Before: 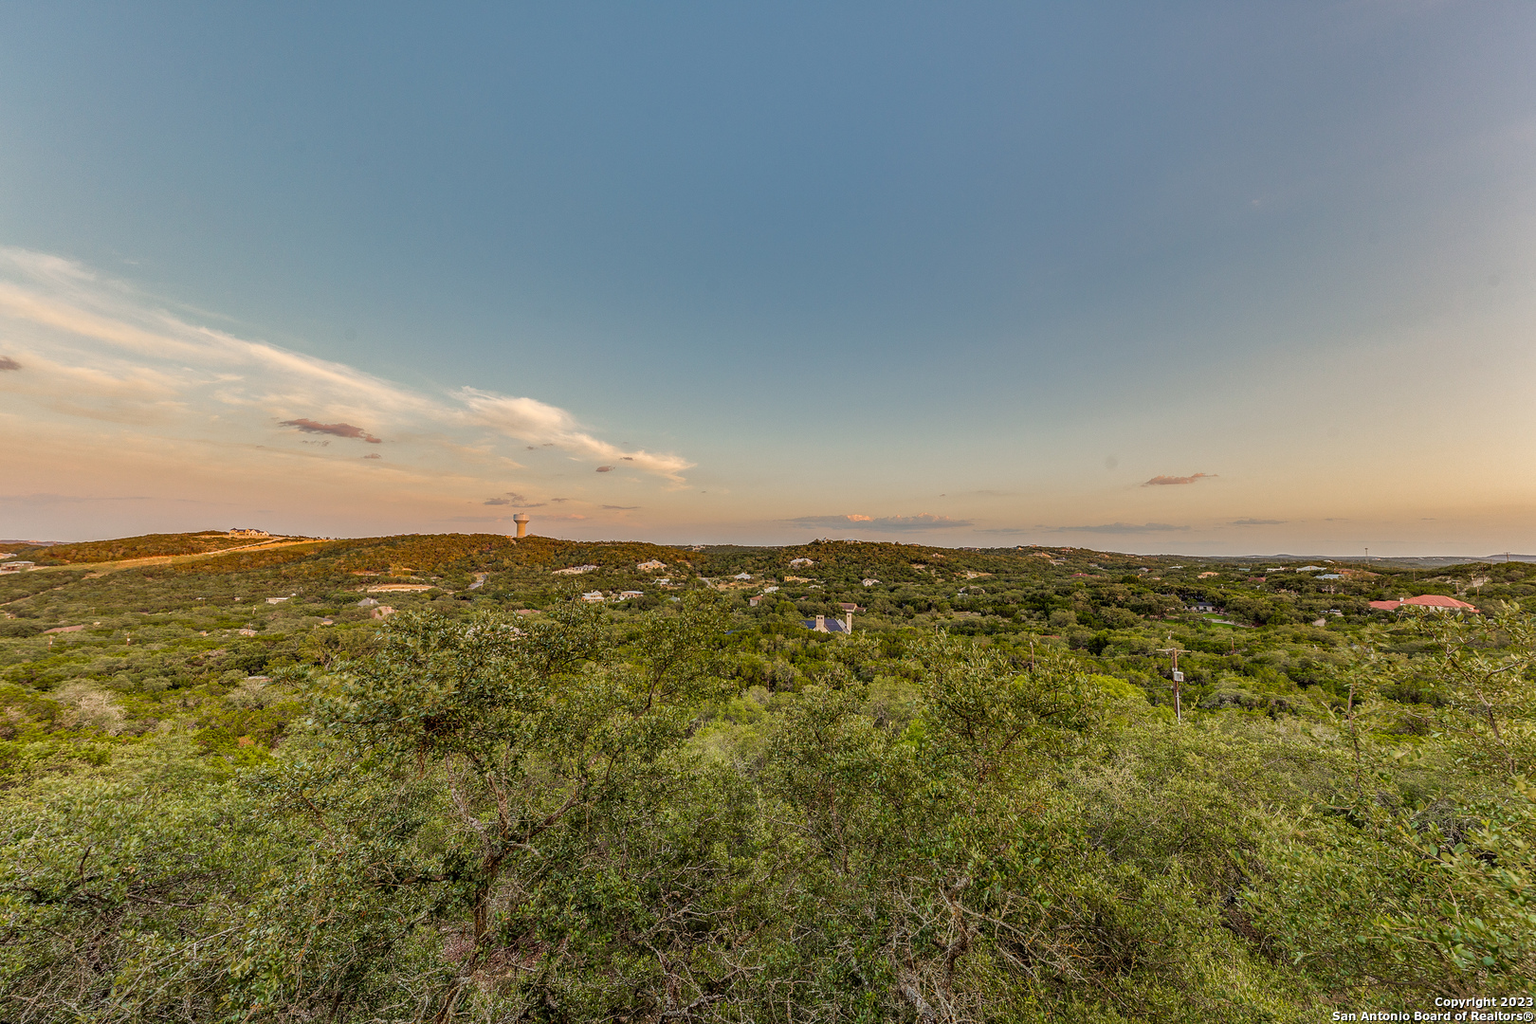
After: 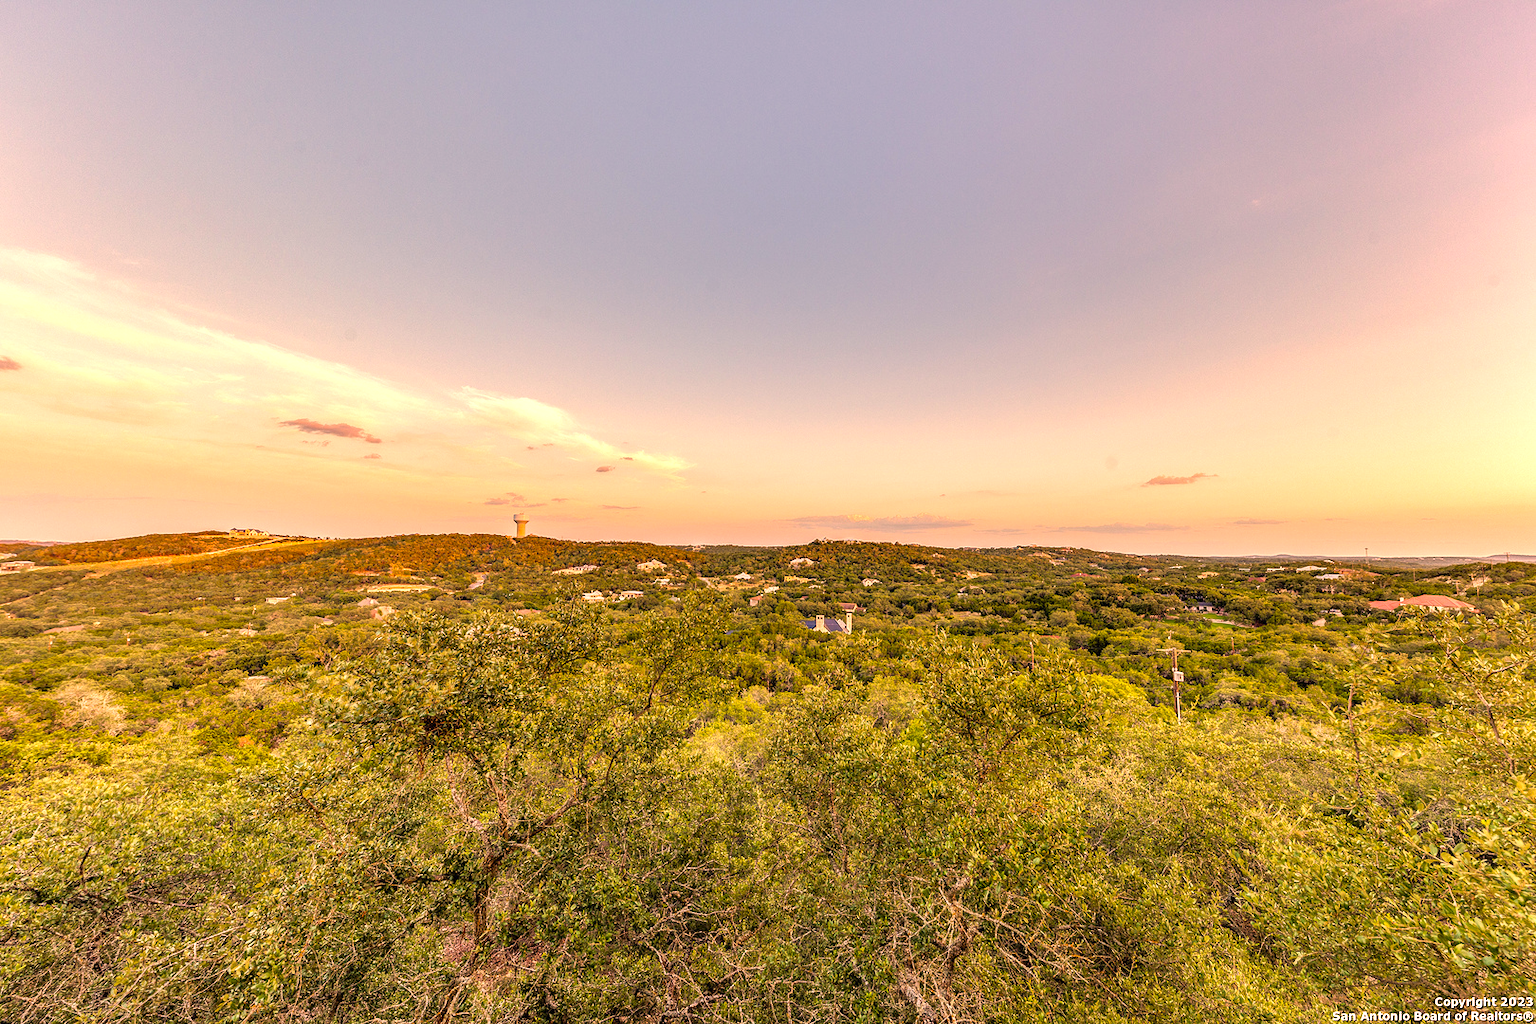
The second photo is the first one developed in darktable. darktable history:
exposure: exposure 0.95 EV, compensate highlight preservation false
color correction: highlights a* 21.16, highlights b* 19.61
